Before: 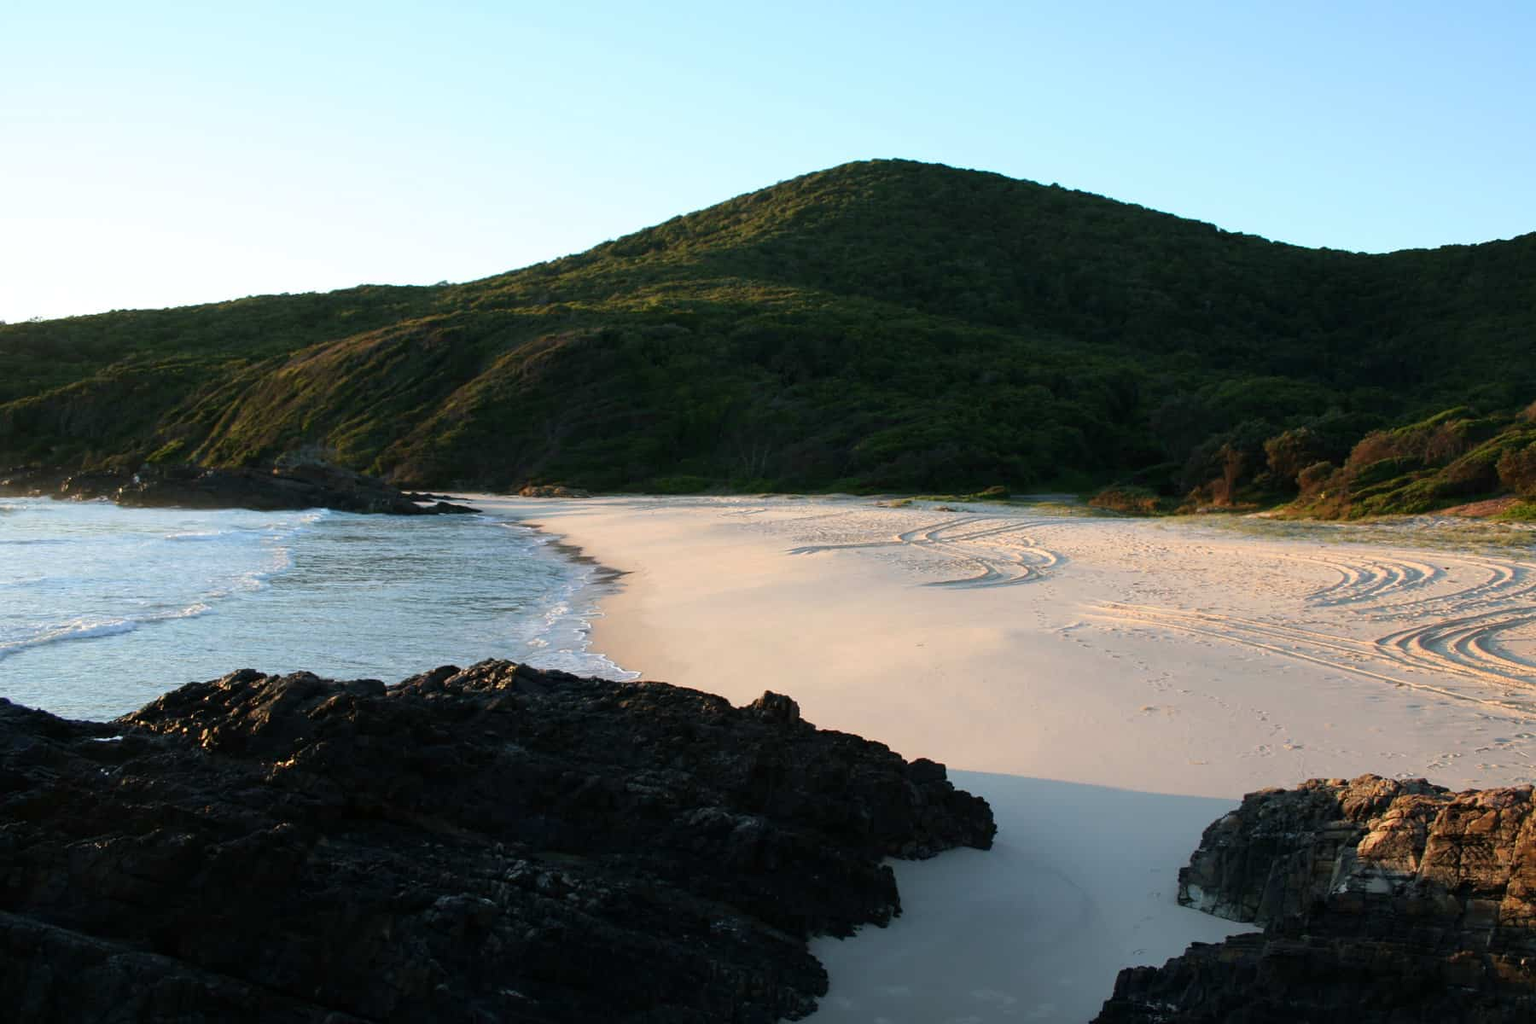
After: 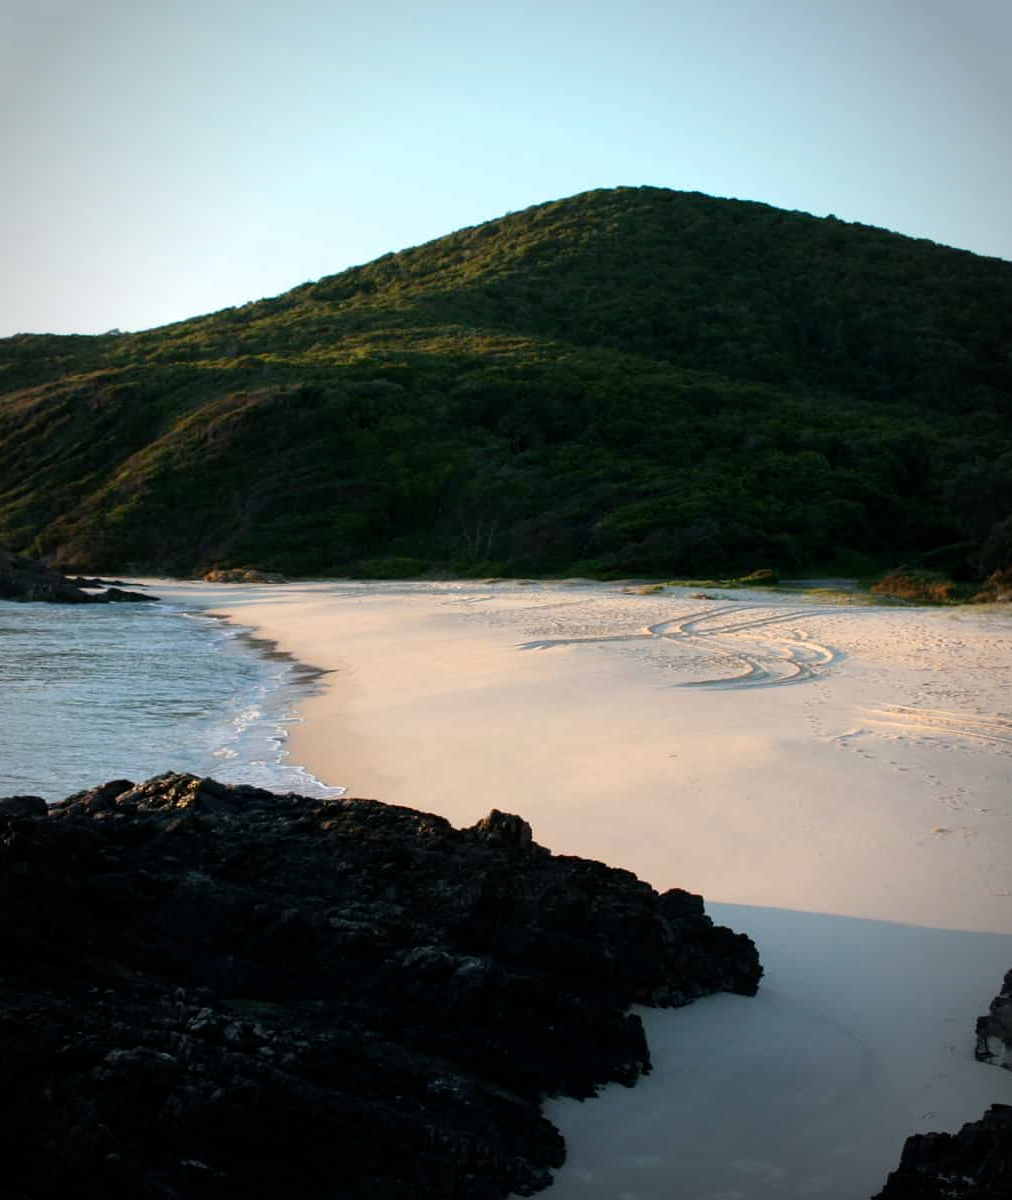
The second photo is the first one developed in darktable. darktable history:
crop and rotate: left 22.516%, right 21.234%
vignetting: automatic ratio true
